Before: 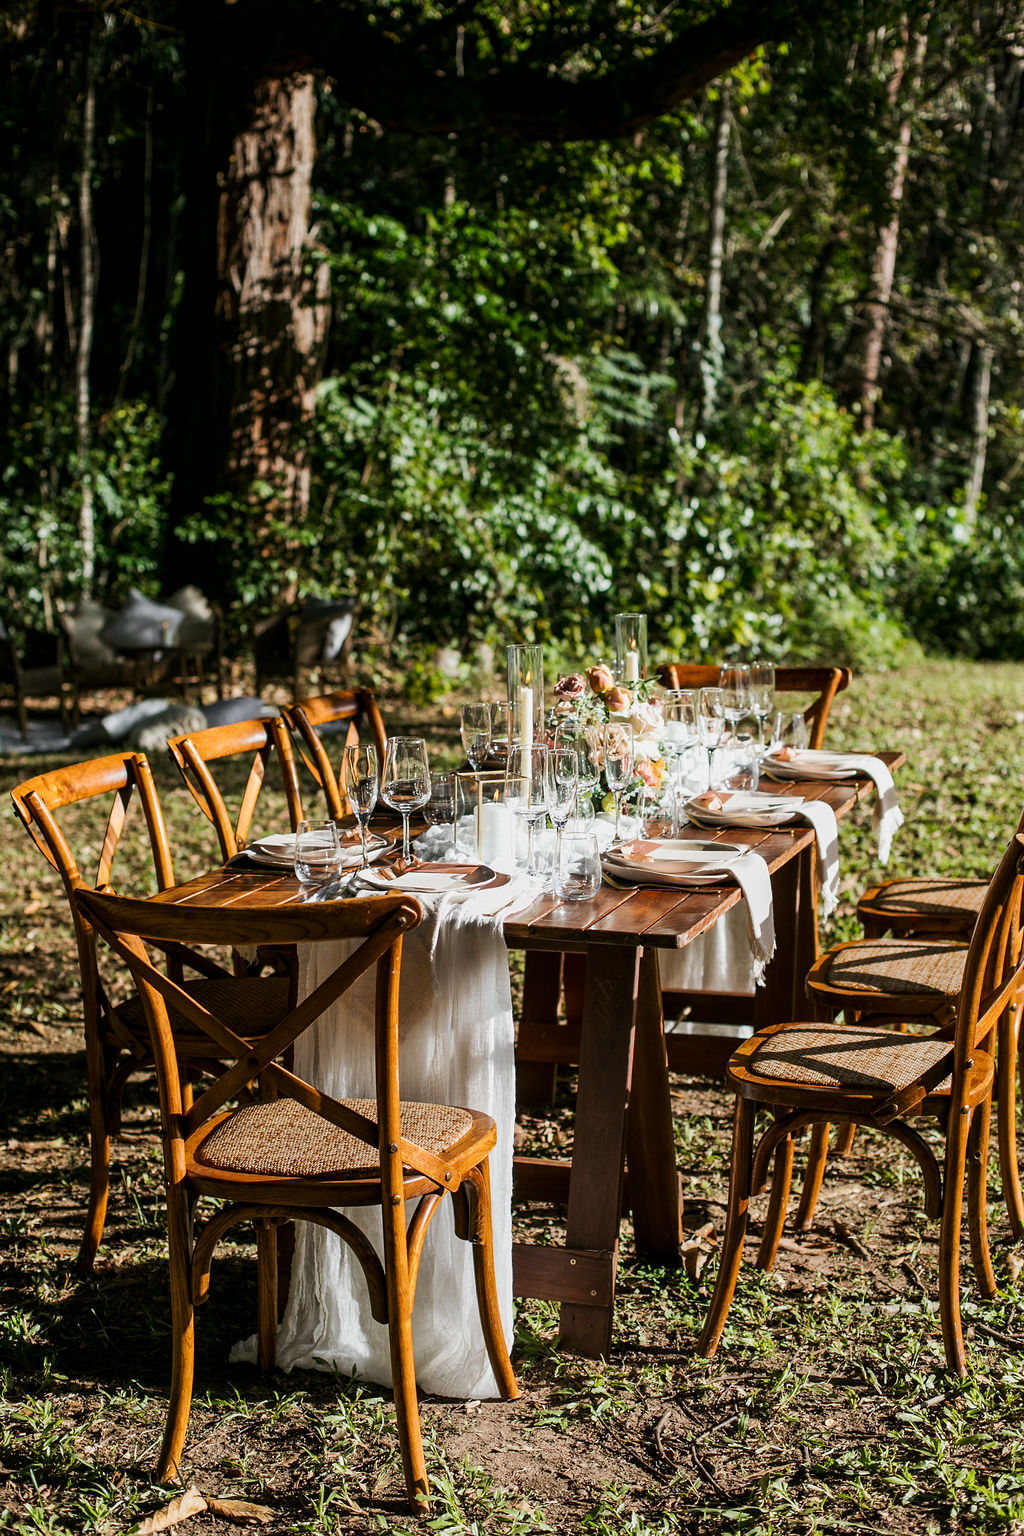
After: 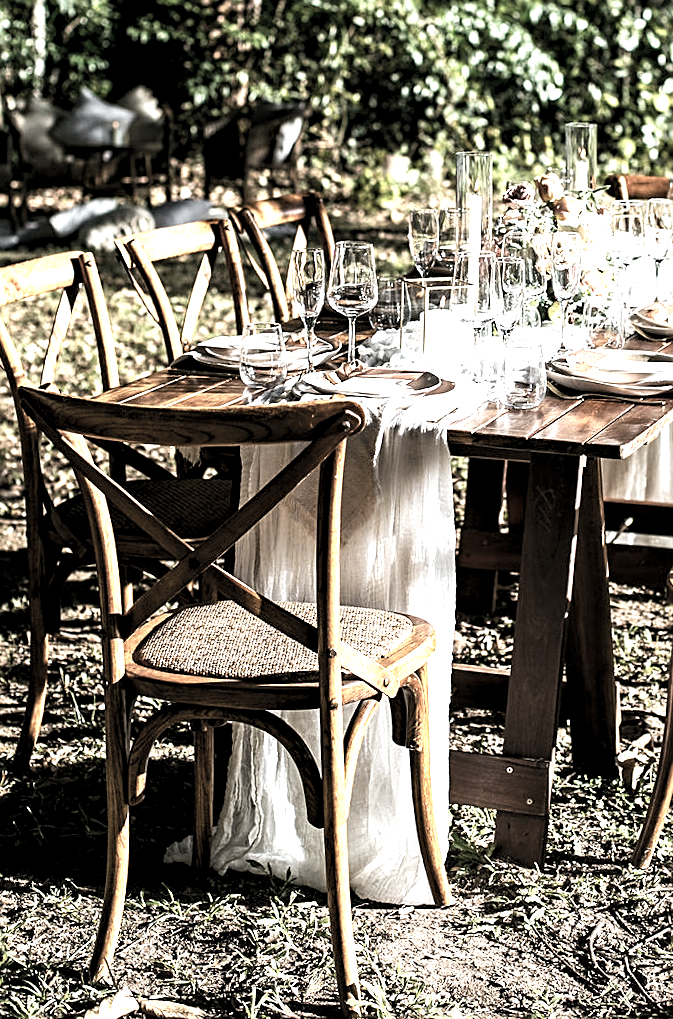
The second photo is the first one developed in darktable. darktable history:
crop and rotate: angle -1.21°, left 3.854%, top 31.55%, right 28.329%
sharpen: on, module defaults
exposure: black level correction 0, exposure 0.7 EV, compensate highlight preservation false
color zones: curves: ch0 [(0, 0.6) (0.129, 0.585) (0.193, 0.596) (0.429, 0.5) (0.571, 0.5) (0.714, 0.5) (0.857, 0.5) (1, 0.6)]; ch1 [(0, 0.453) (0.112, 0.245) (0.213, 0.252) (0.429, 0.233) (0.571, 0.231) (0.683, 0.242) (0.857, 0.296) (1, 0.453)]
levels: levels [0.055, 0.477, 0.9]
haze removal: compatibility mode true, adaptive false
